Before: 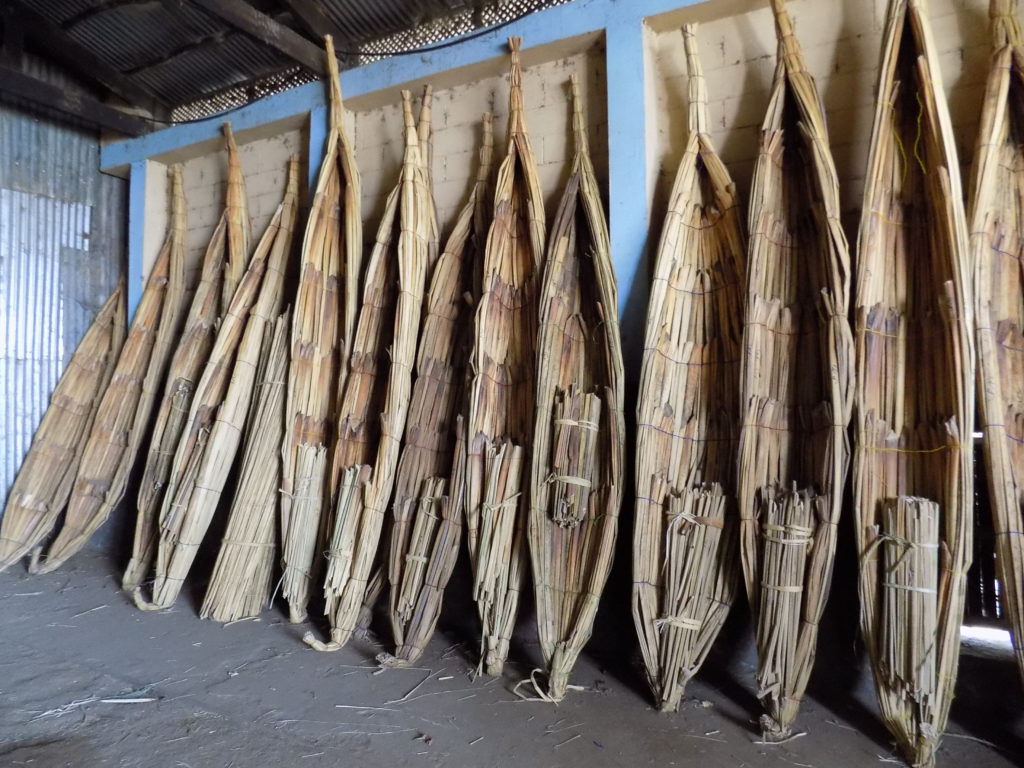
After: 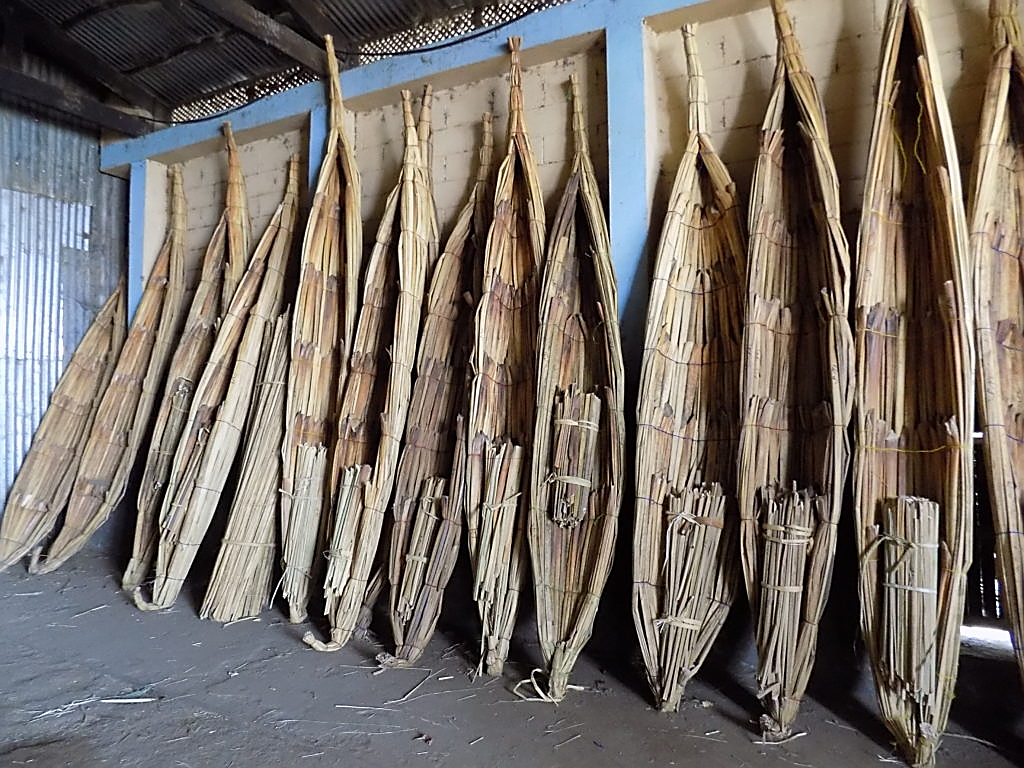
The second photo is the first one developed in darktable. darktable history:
tone equalizer: edges refinement/feathering 500, mask exposure compensation -1.57 EV, preserve details no
sharpen: radius 1.428, amount 1.234, threshold 0.69
